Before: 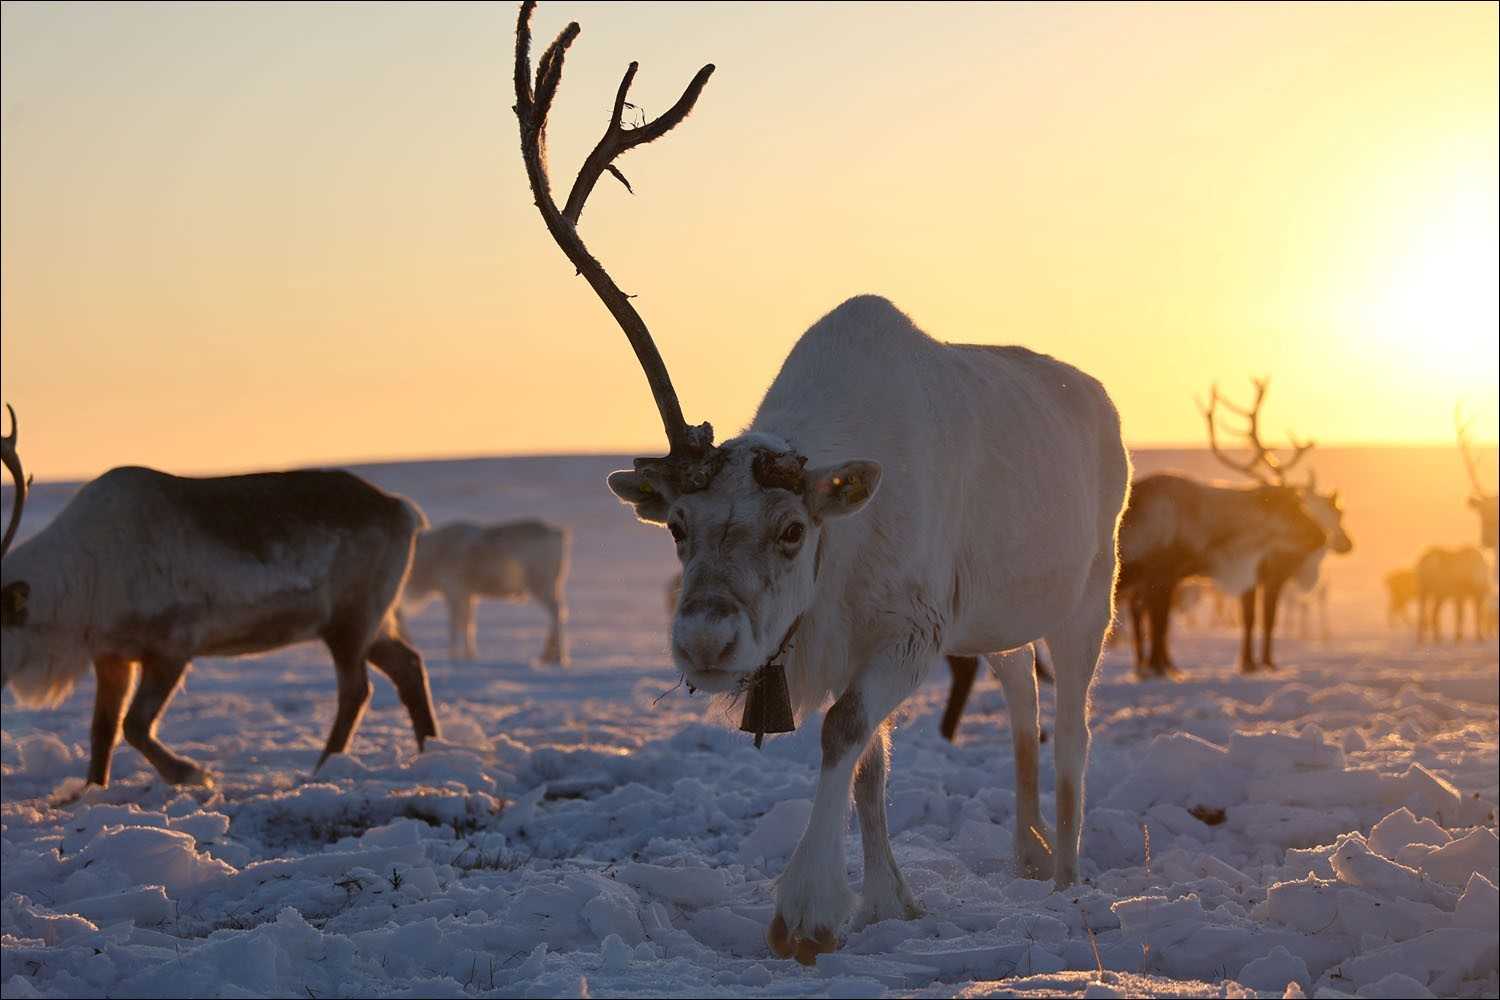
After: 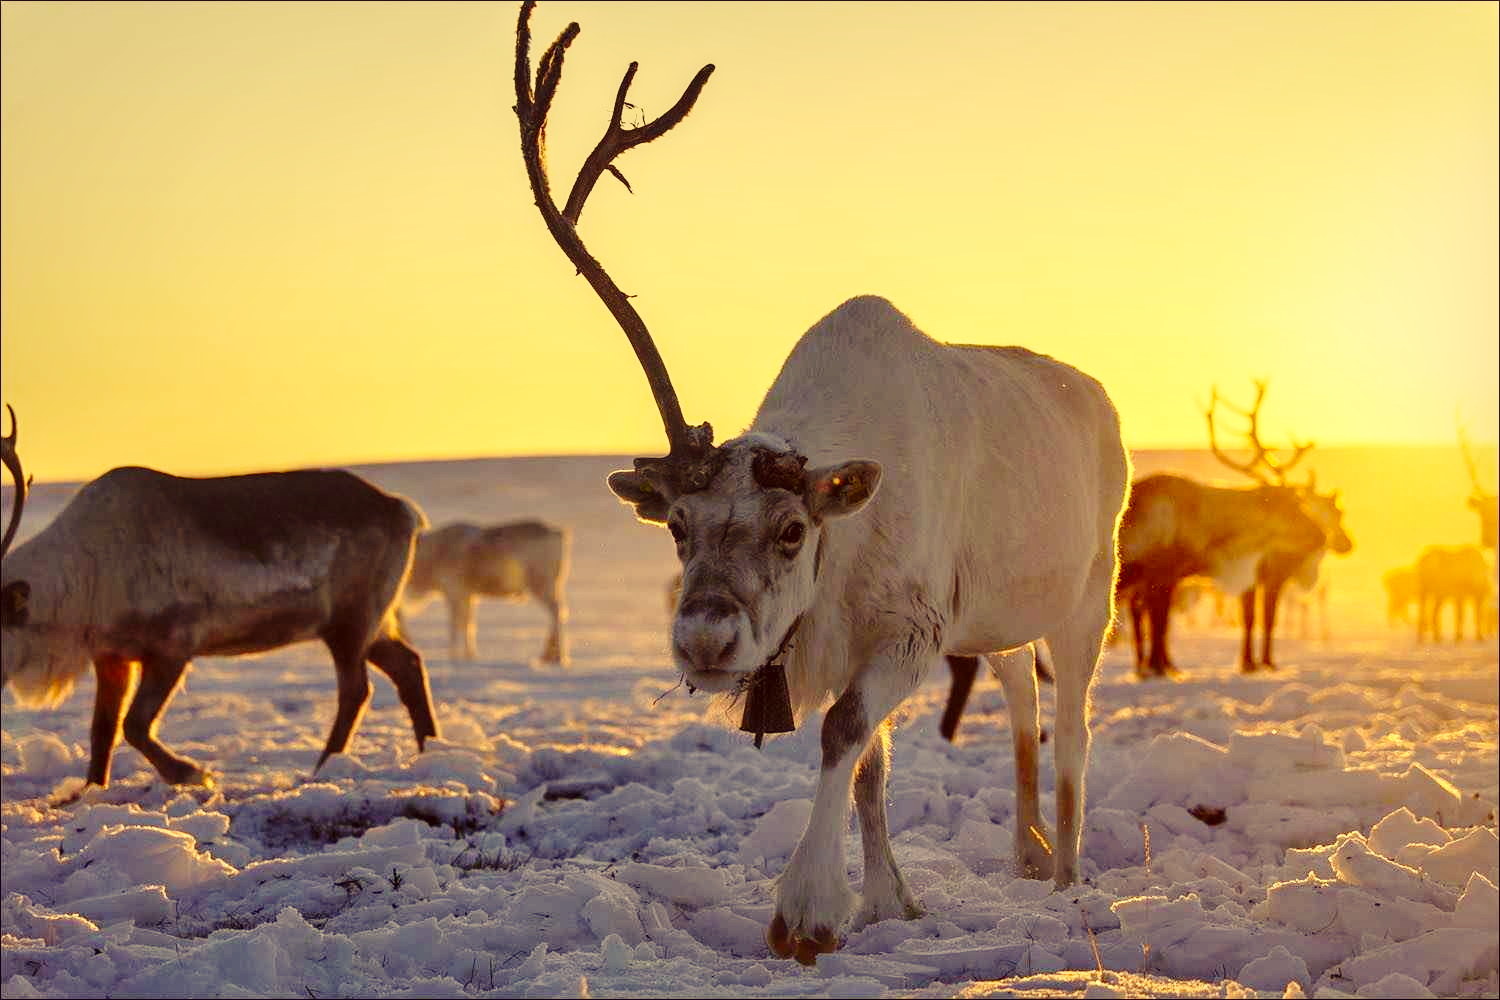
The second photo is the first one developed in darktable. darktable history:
local contrast: on, module defaults
color correction: highlights a* -0.584, highlights b* 39.8, shadows a* 9.74, shadows b* -0.724
base curve: curves: ch0 [(0, 0) (0.028, 0.03) (0.121, 0.232) (0.46, 0.748) (0.859, 0.968) (1, 1)], preserve colors none
